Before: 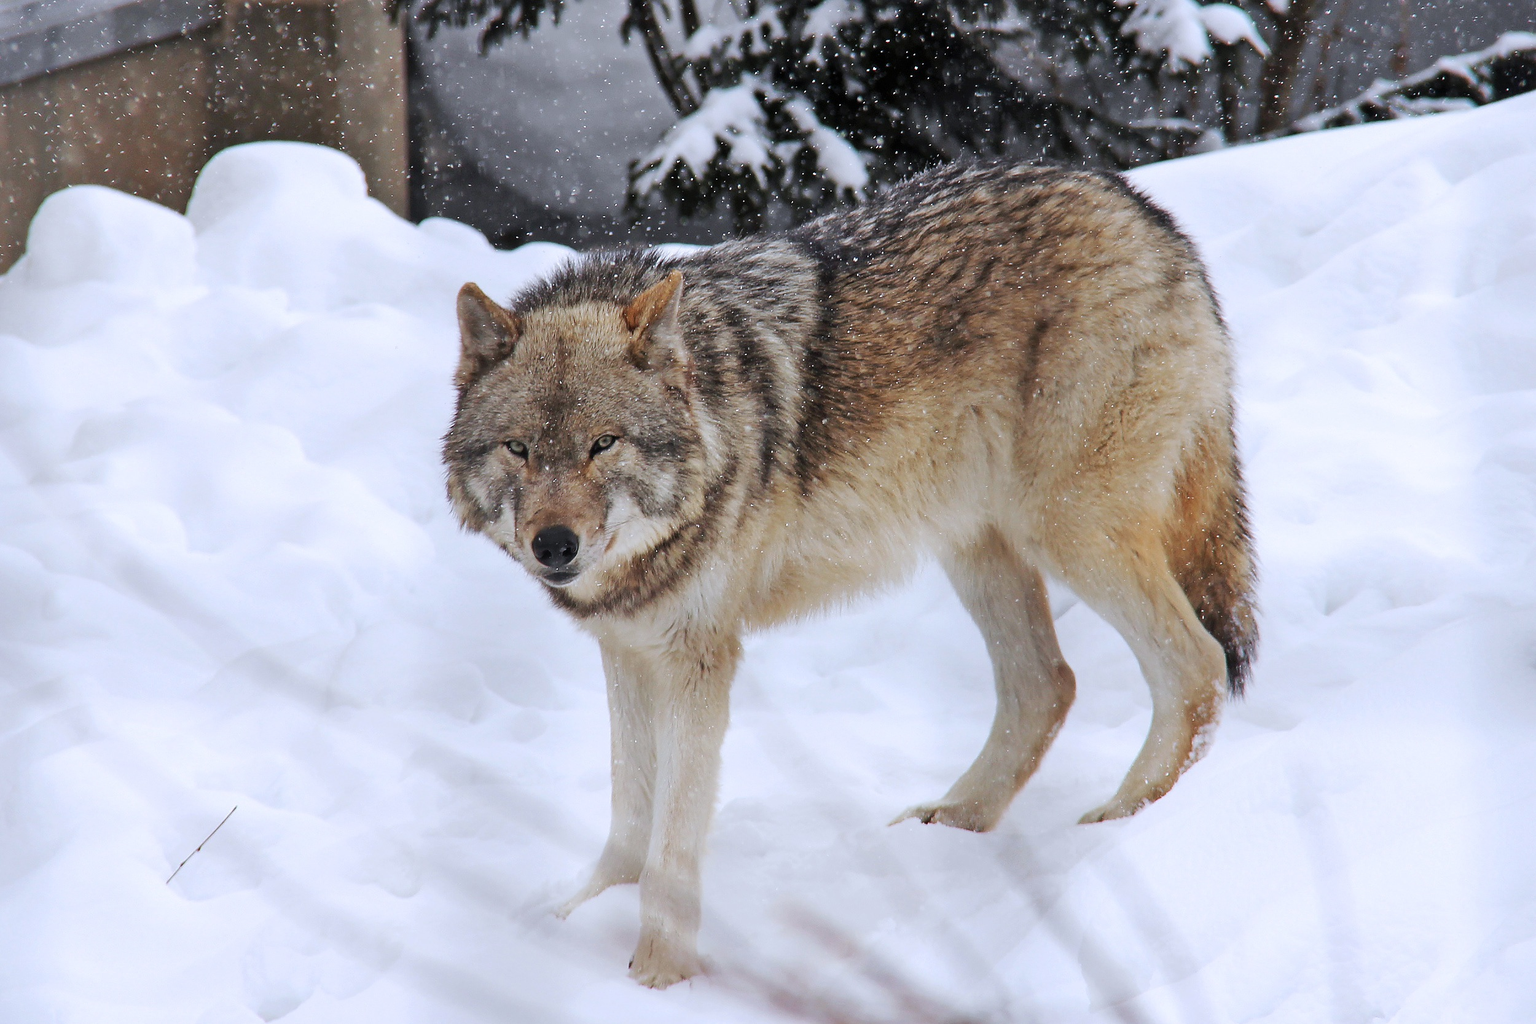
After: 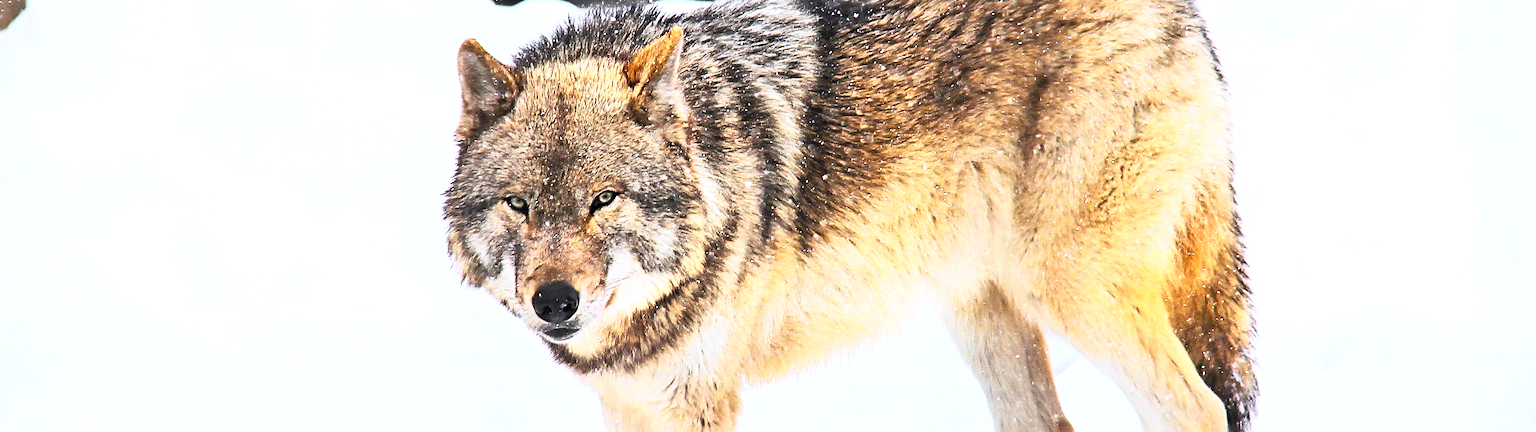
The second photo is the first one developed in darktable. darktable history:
crop and rotate: top 23.887%, bottom 33.931%
sharpen: radius 3.987
levels: white 99.98%, levels [0.026, 0.507, 0.987]
color zones: curves: ch0 [(0, 0.511) (0.143, 0.531) (0.286, 0.56) (0.429, 0.5) (0.571, 0.5) (0.714, 0.5) (0.857, 0.5) (1, 0.5)]; ch1 [(0, 0.525) (0.143, 0.705) (0.286, 0.715) (0.429, 0.35) (0.571, 0.35) (0.714, 0.35) (0.857, 0.4) (1, 0.4)]; ch2 [(0, 0.572) (0.143, 0.512) (0.286, 0.473) (0.429, 0.45) (0.571, 0.5) (0.714, 0.5) (0.857, 0.518) (1, 0.518)]
contrast brightness saturation: contrast 0.39, brightness 0.527
tone equalizer: edges refinement/feathering 500, mask exposure compensation -1.57 EV, preserve details no
color balance rgb: linear chroma grading › global chroma 19.994%, perceptual saturation grading › global saturation 9.767%, perceptual brilliance grading › global brilliance 15.68%, perceptual brilliance grading › shadows -34.977%
